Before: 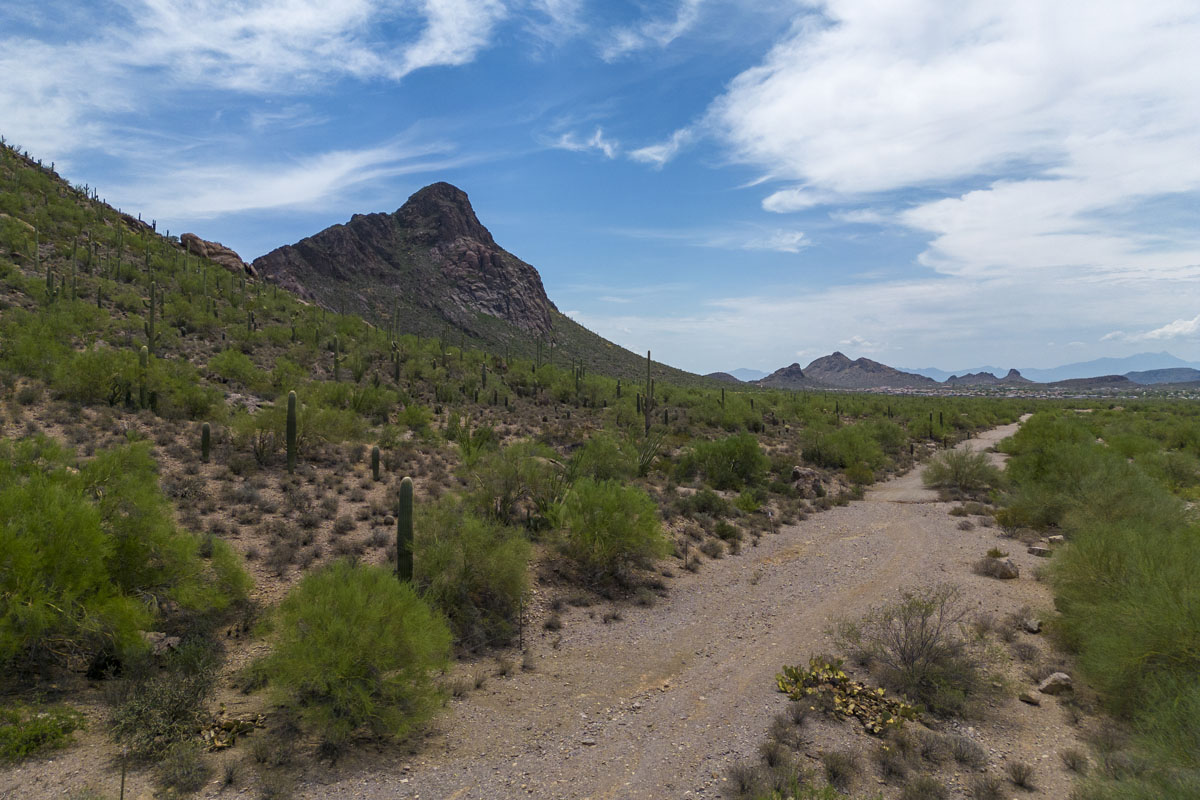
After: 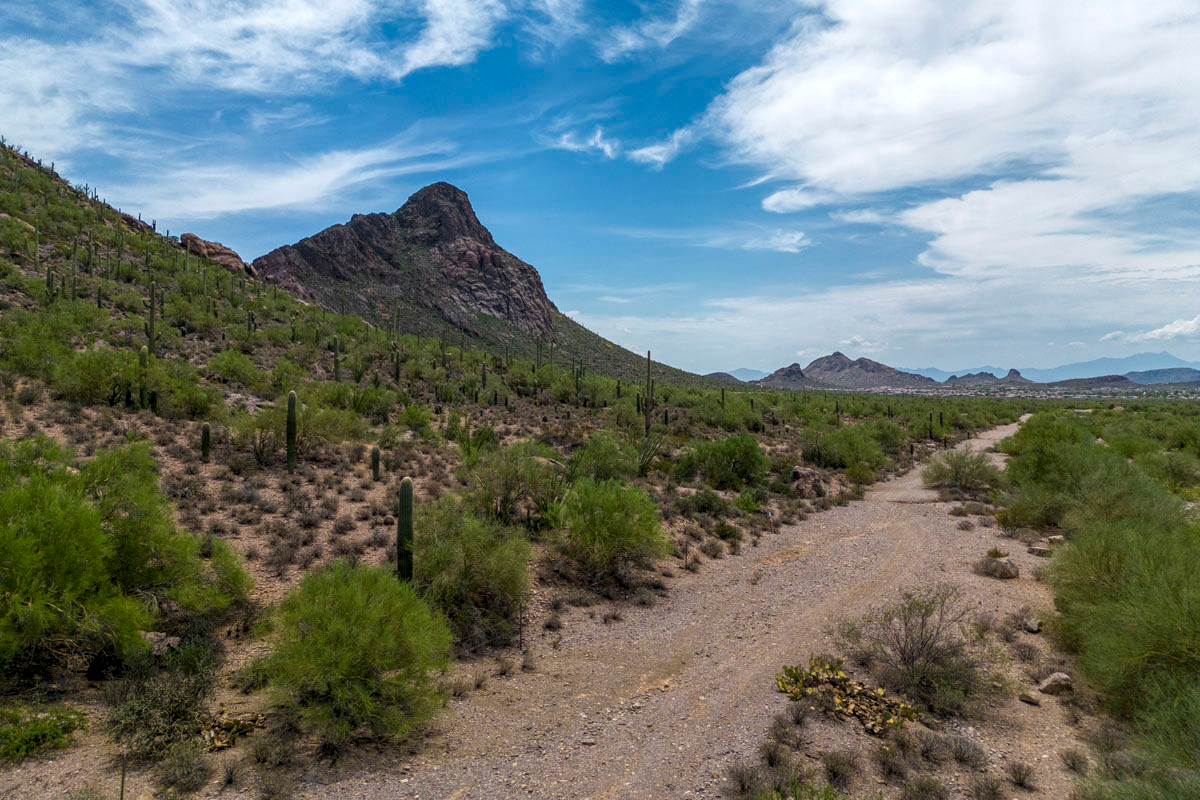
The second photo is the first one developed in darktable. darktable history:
local contrast: highlights 93%, shadows 86%, detail 160%, midtone range 0.2
